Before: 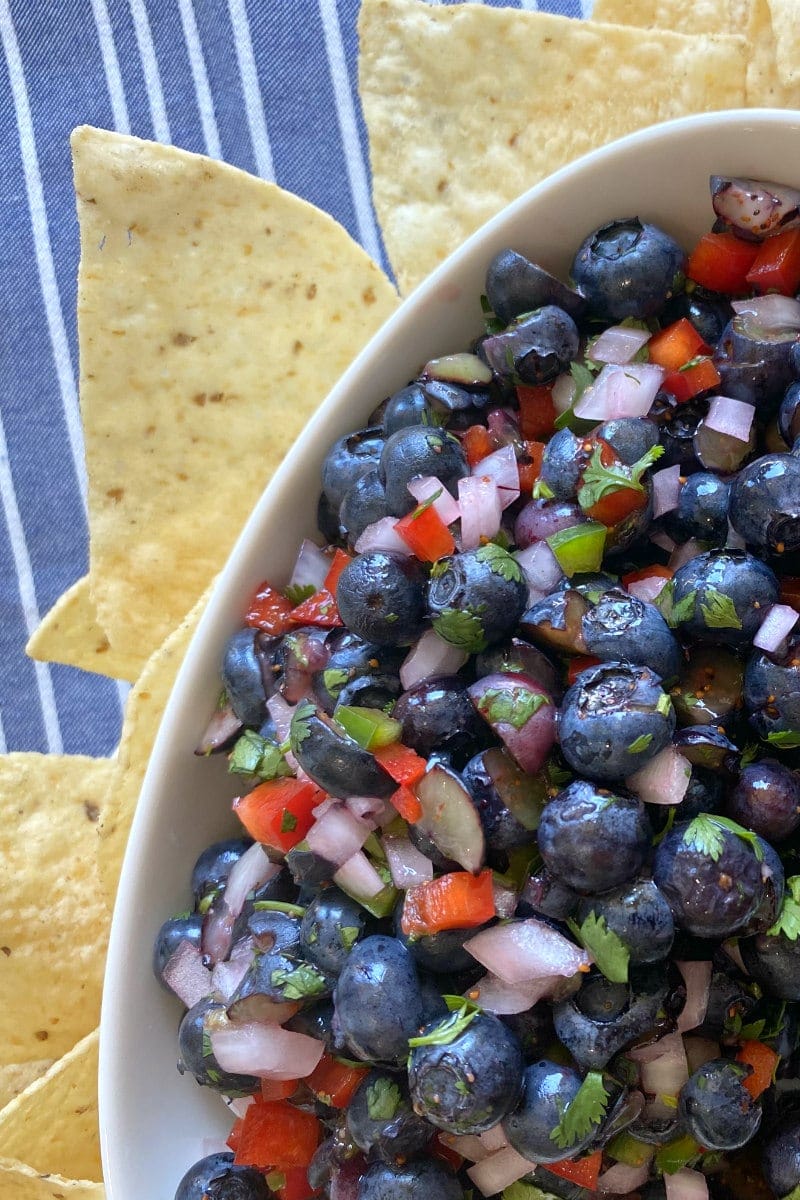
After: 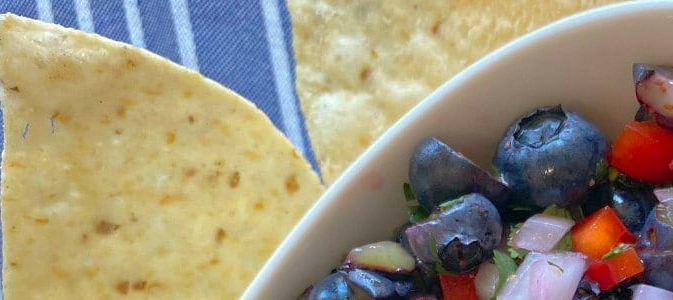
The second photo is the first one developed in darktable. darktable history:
crop and rotate: left 9.686%, top 9.377%, right 6.105%, bottom 65.619%
shadows and highlights: on, module defaults
